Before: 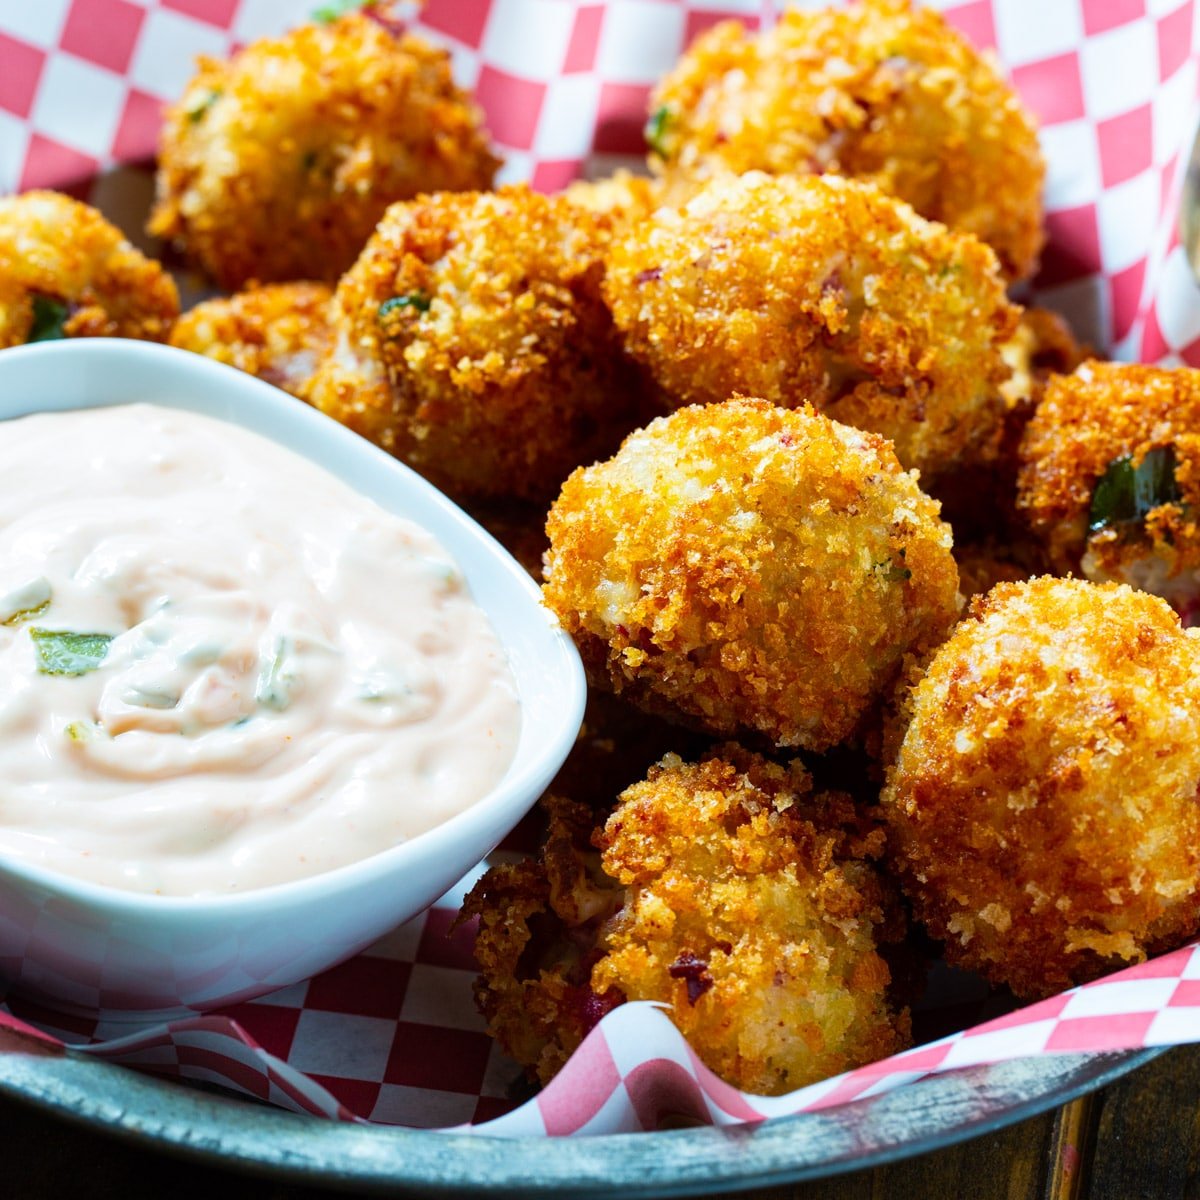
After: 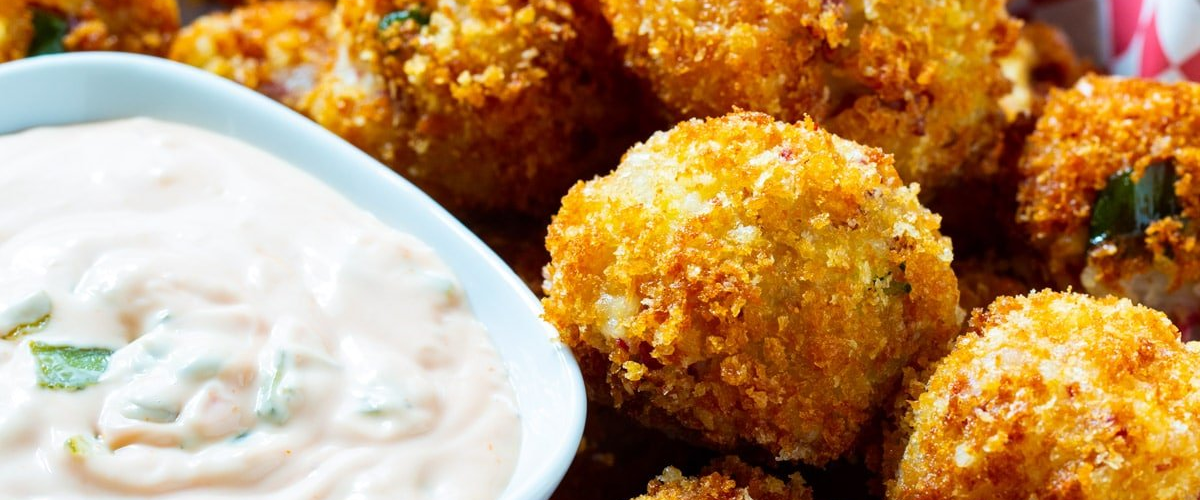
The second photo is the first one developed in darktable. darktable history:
crop and rotate: top 23.84%, bottom 34.428%
